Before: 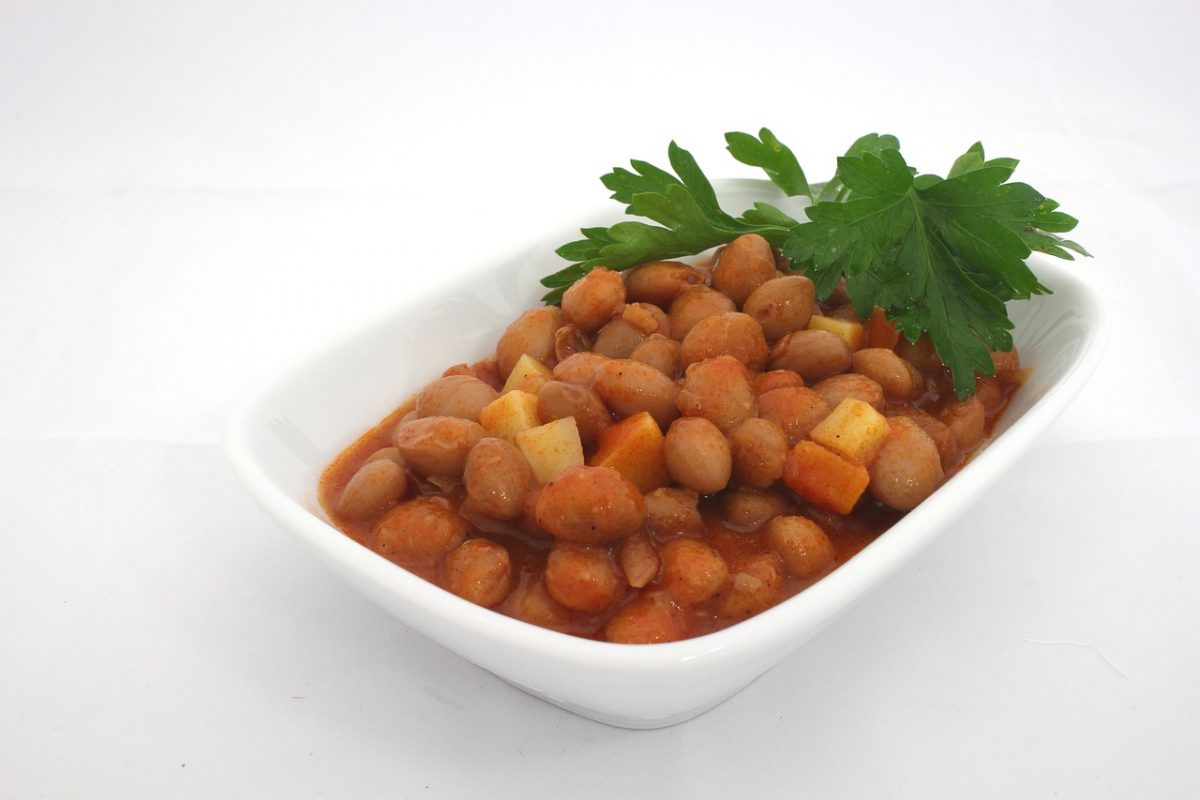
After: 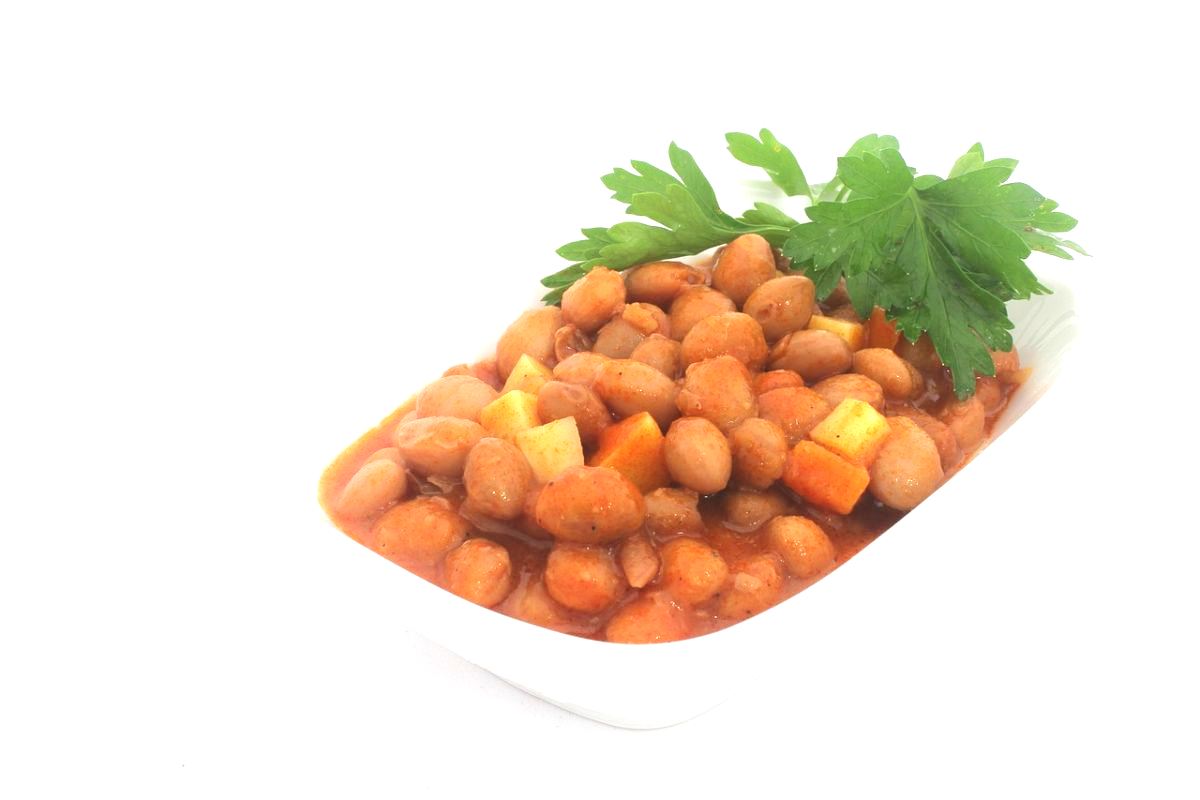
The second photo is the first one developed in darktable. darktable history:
exposure: black level correction 0, exposure 1.1 EV, compensate highlight preservation false
shadows and highlights: radius 93.07, shadows -14.46, white point adjustment 0.23, highlights 31.48, compress 48.23%, highlights color adjustment 52.79%, soften with gaussian
vignetting: fall-off start 74.49%, fall-off radius 65.9%, brightness -0.628, saturation -0.68
